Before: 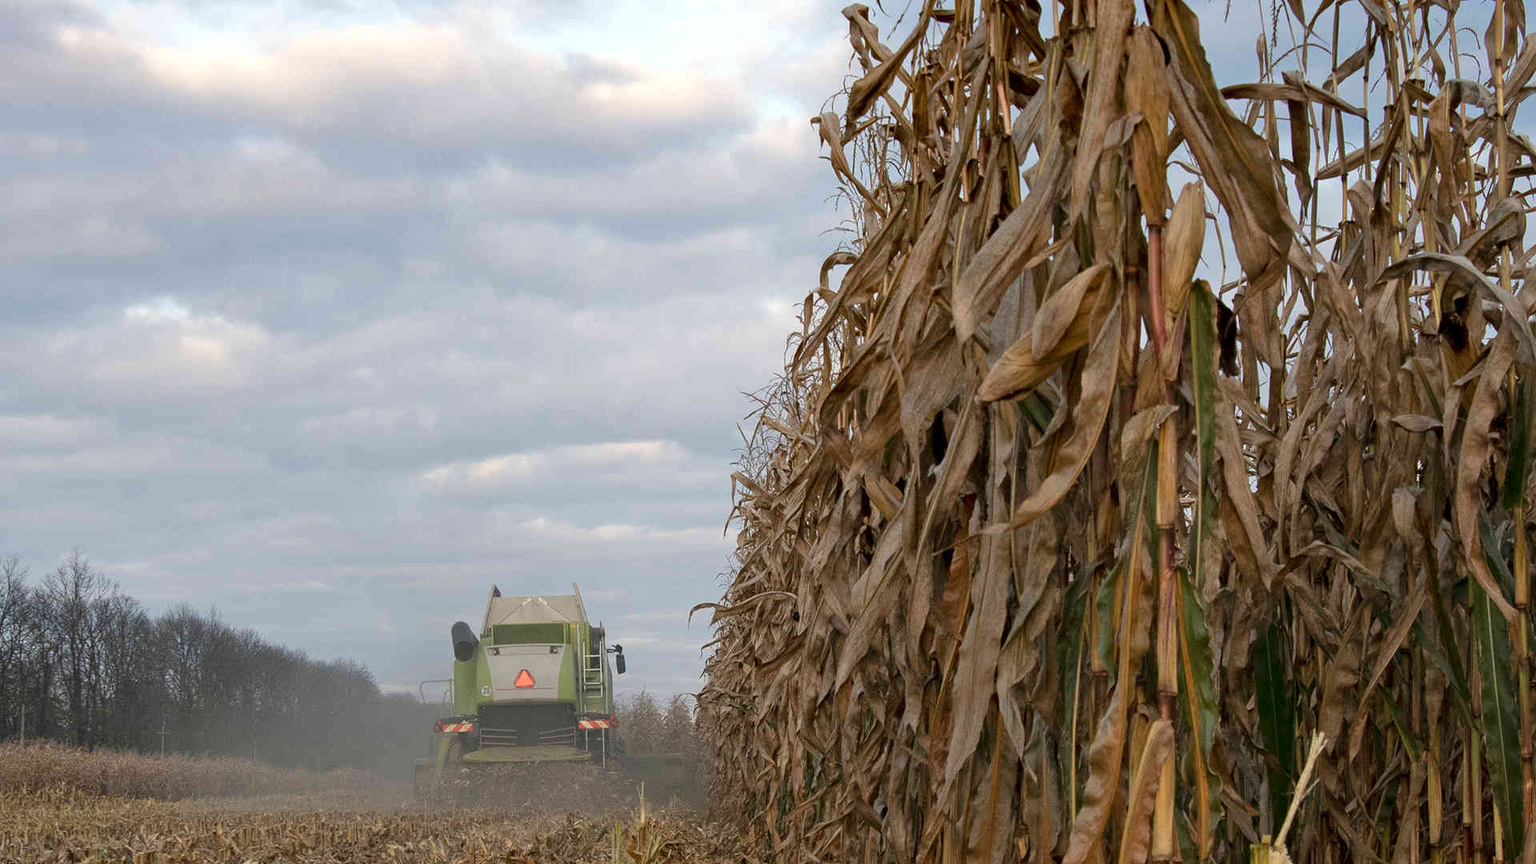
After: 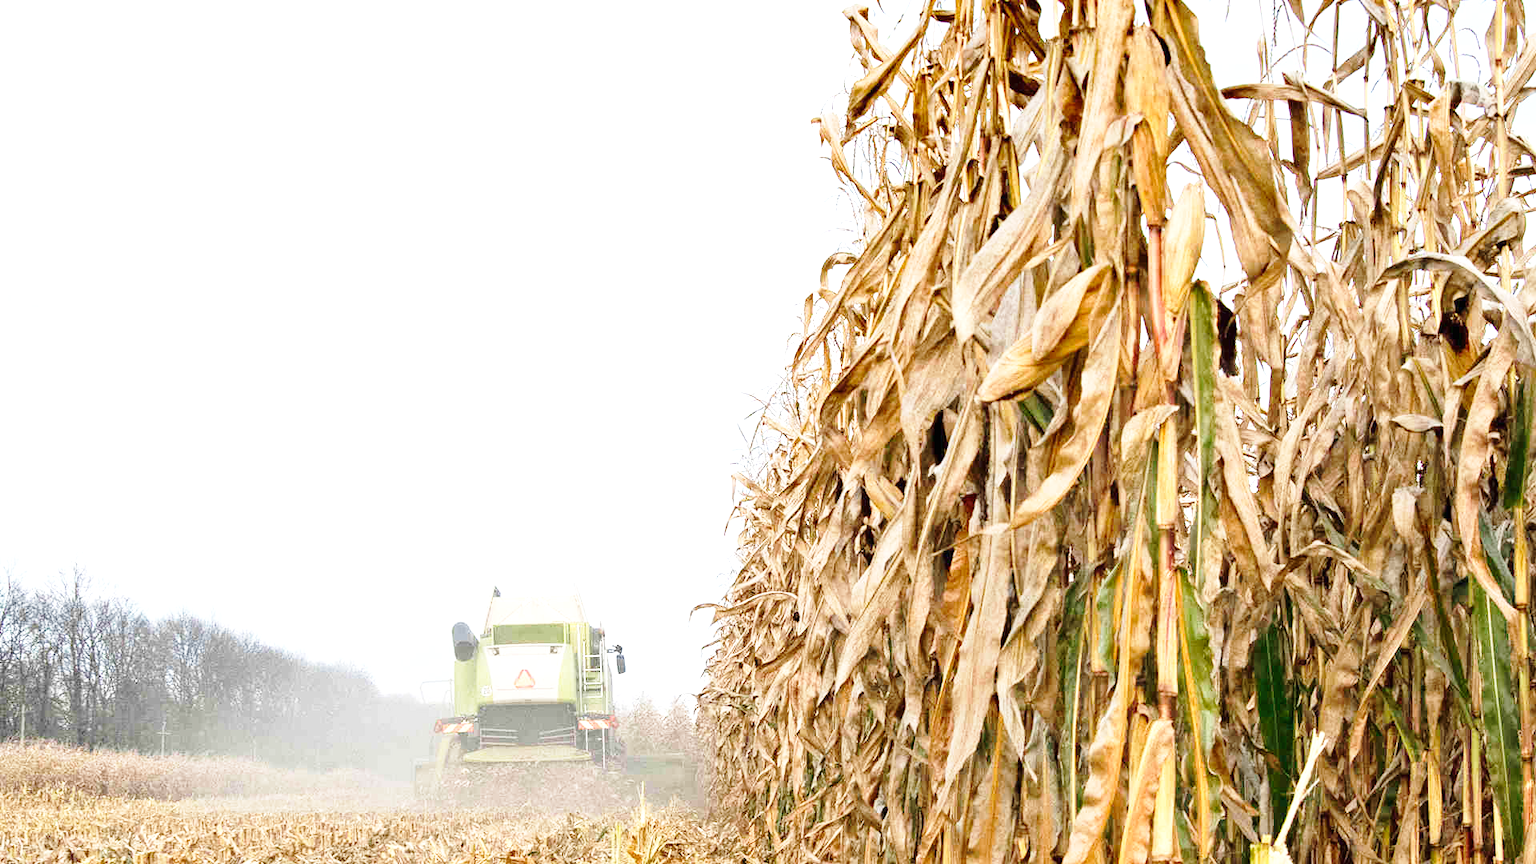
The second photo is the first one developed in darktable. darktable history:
exposure: black level correction 0, exposure 1.6 EV, compensate exposure bias true, compensate highlight preservation false
base curve: curves: ch0 [(0, 0) (0.028, 0.03) (0.121, 0.232) (0.46, 0.748) (0.859, 0.968) (1, 1)], preserve colors none
